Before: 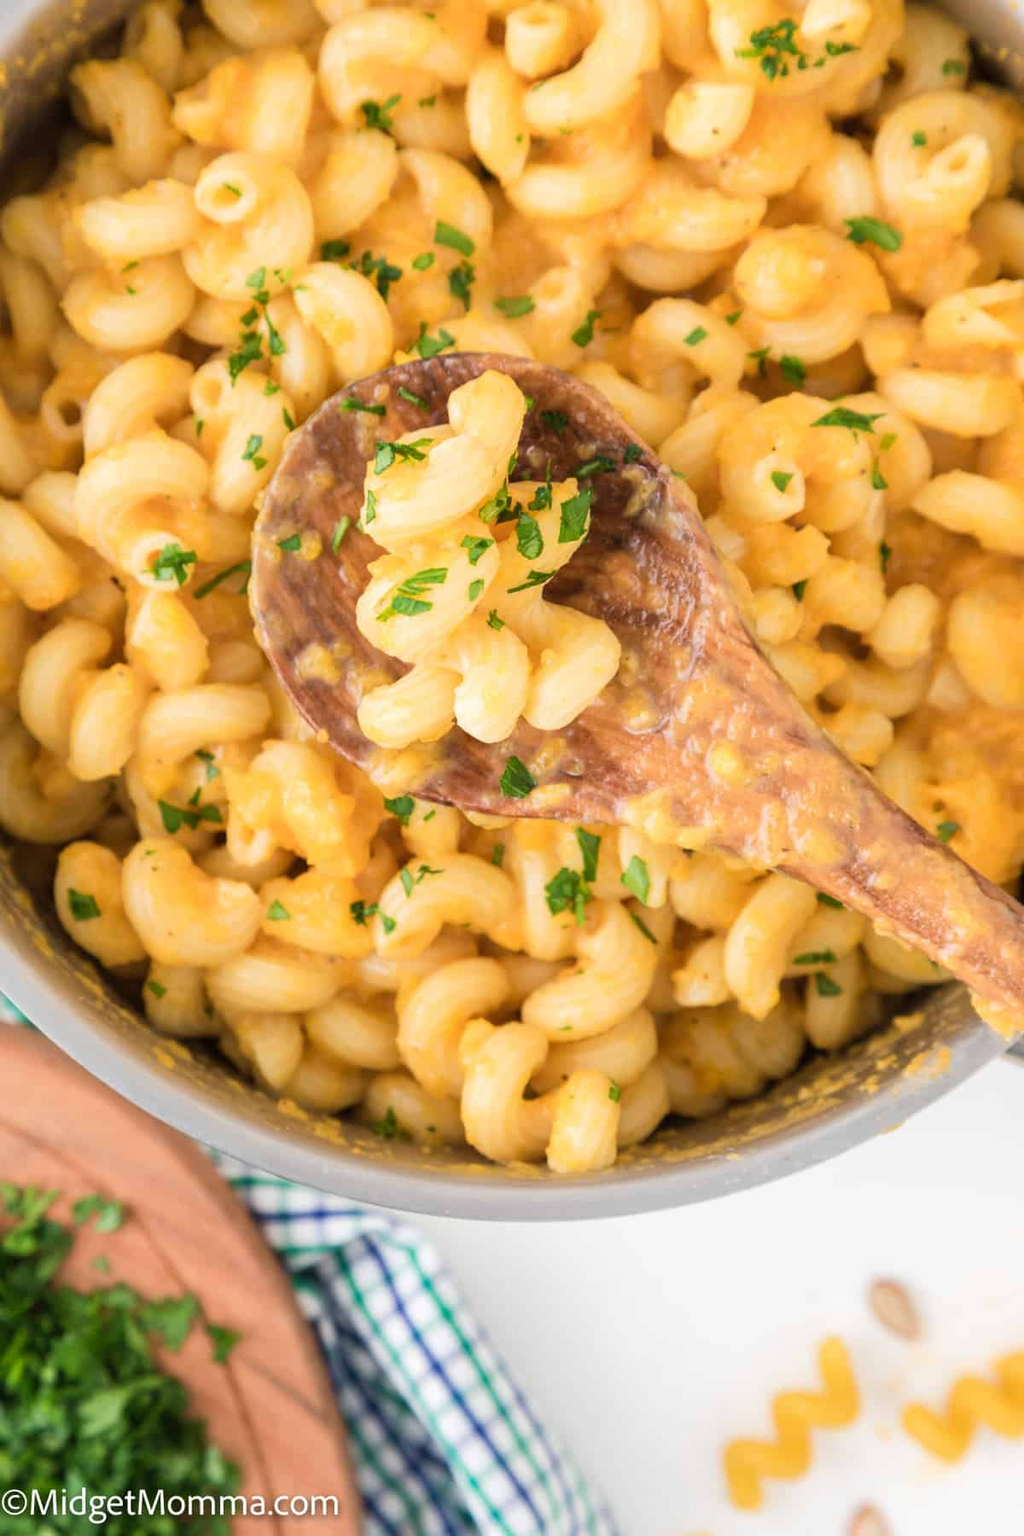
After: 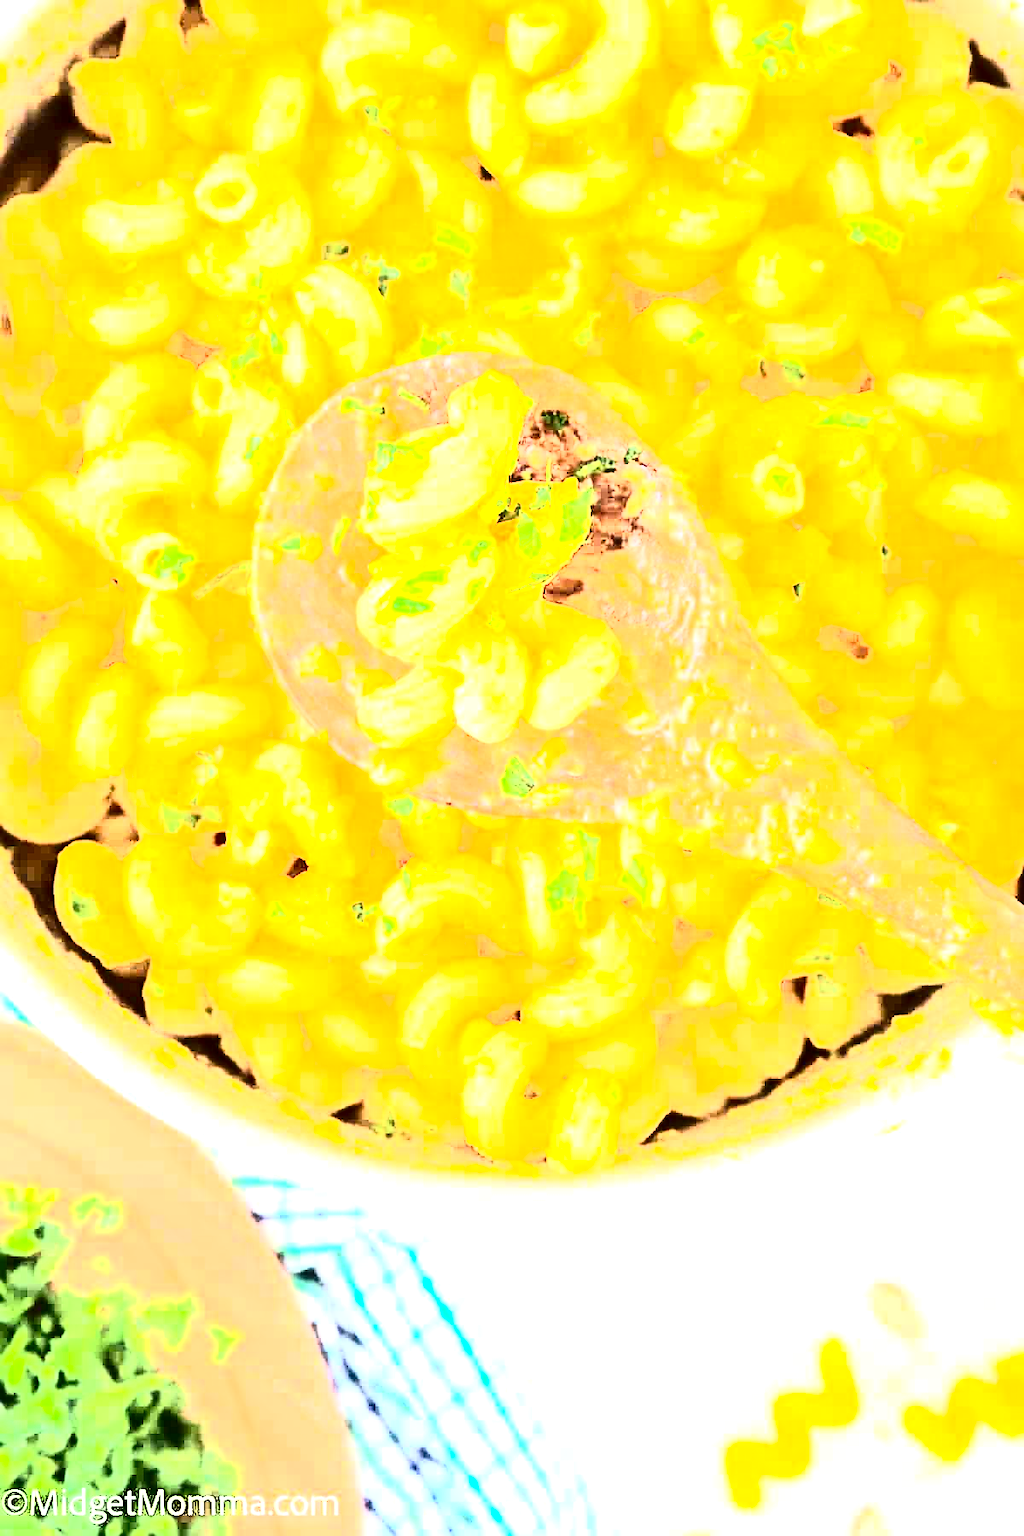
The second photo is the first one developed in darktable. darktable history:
contrast brightness saturation: contrast 0.949, brightness 0.191
tone equalizer: -8 EV -0.389 EV, -7 EV -0.418 EV, -6 EV -0.338 EV, -5 EV -0.232 EV, -3 EV 0.198 EV, -2 EV 0.326 EV, -1 EV 0.388 EV, +0 EV 0.445 EV, edges refinement/feathering 500, mask exposure compensation -1.57 EV, preserve details no
local contrast: mode bilateral grid, contrast 19, coarseness 50, detail 171%, midtone range 0.2
sharpen: on, module defaults
levels: mode automatic, levels [0.016, 0.492, 0.969]
exposure: black level correction 0.001, exposure 2.522 EV, compensate exposure bias true, compensate highlight preservation false
